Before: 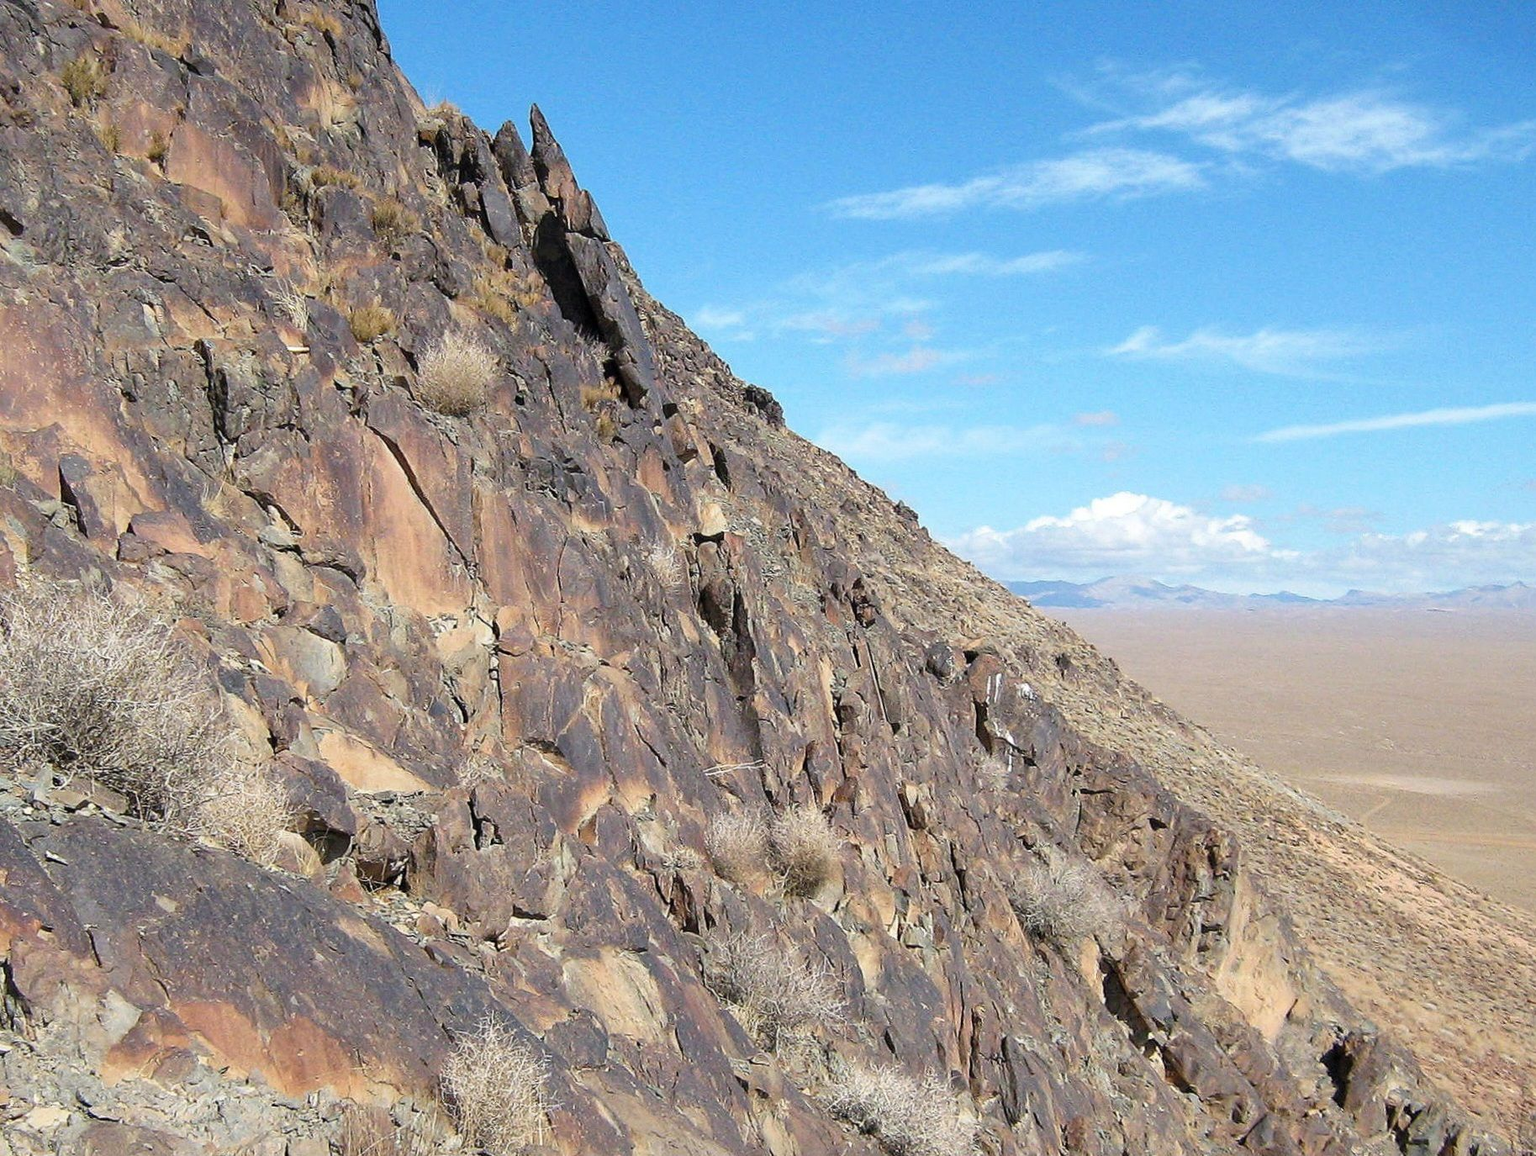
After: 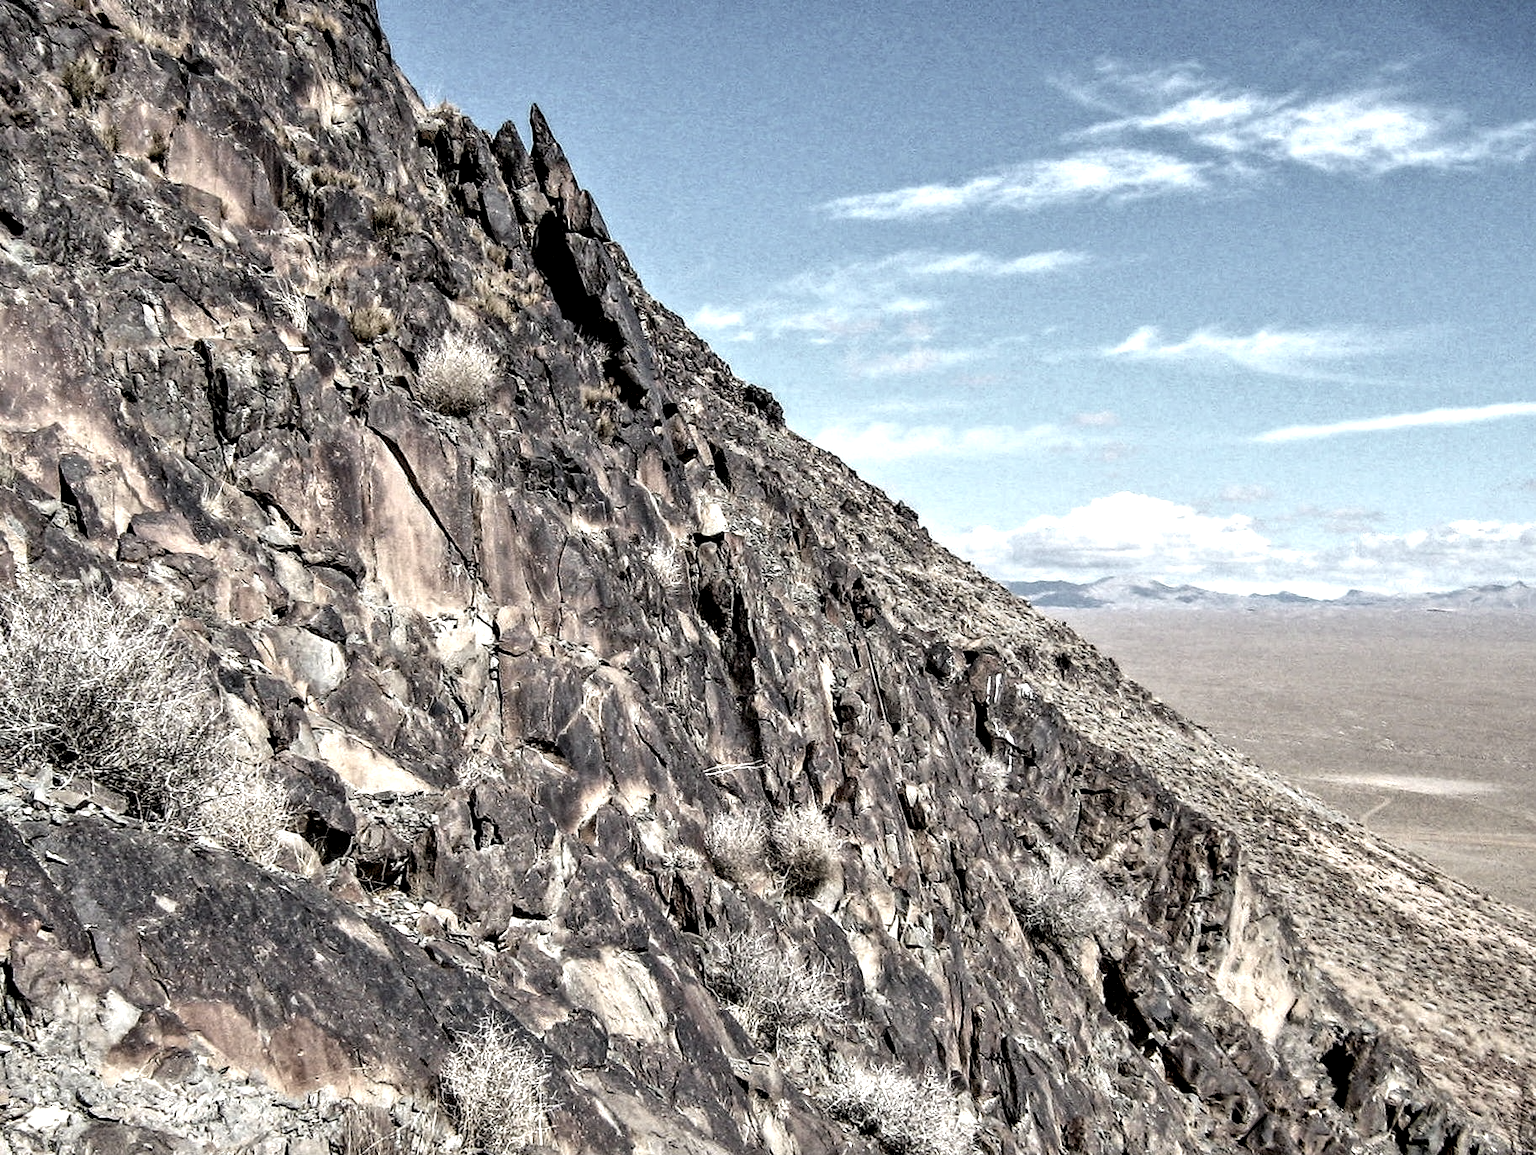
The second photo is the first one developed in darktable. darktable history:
color correction: highlights b* -0.055, saturation 0.474
local contrast: highlights 16%, detail 187%
contrast equalizer: octaves 7, y [[0.511, 0.558, 0.631, 0.632, 0.559, 0.512], [0.5 ×6], [0.5 ×6], [0 ×6], [0 ×6]]
